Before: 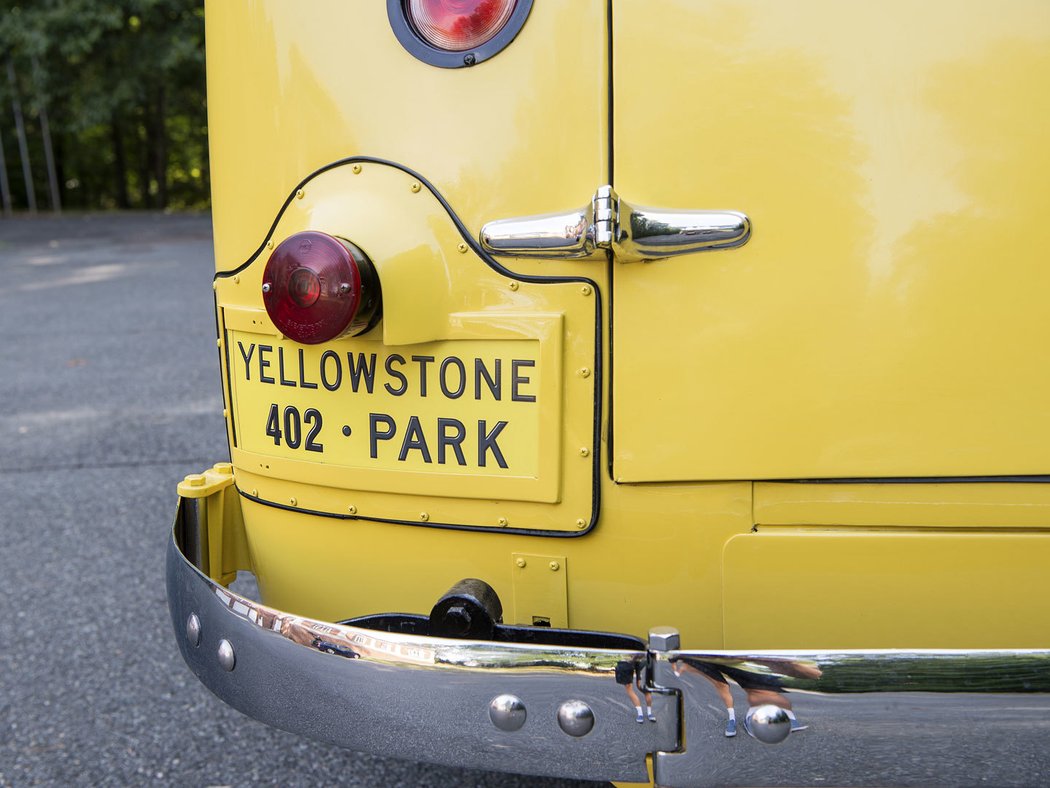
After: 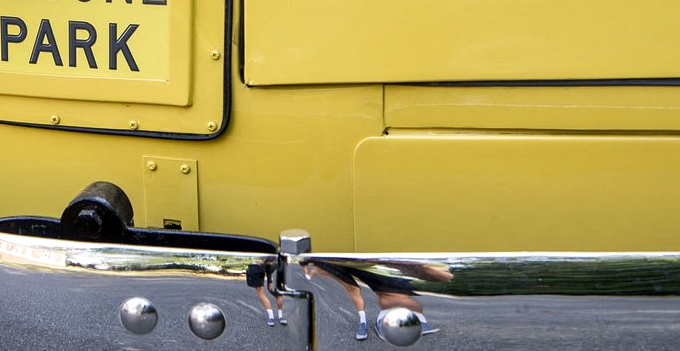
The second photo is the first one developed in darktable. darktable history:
crop and rotate: left 35.198%, top 50.543%, bottom 4.812%
local contrast: mode bilateral grid, contrast 50, coarseness 49, detail 150%, midtone range 0.2
